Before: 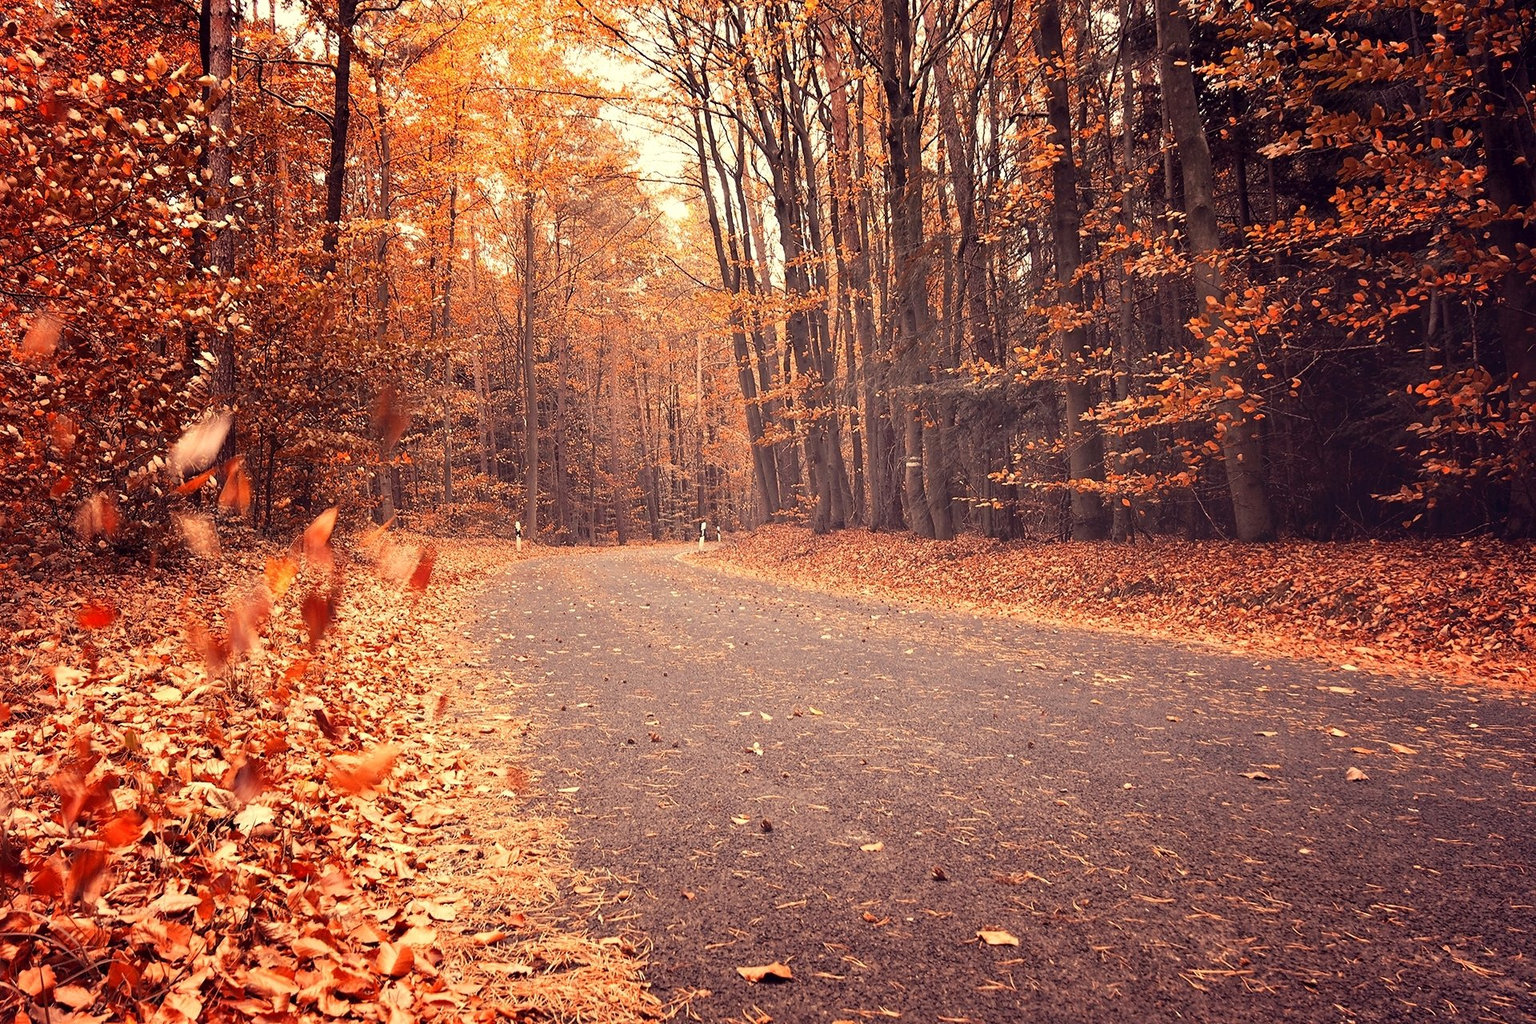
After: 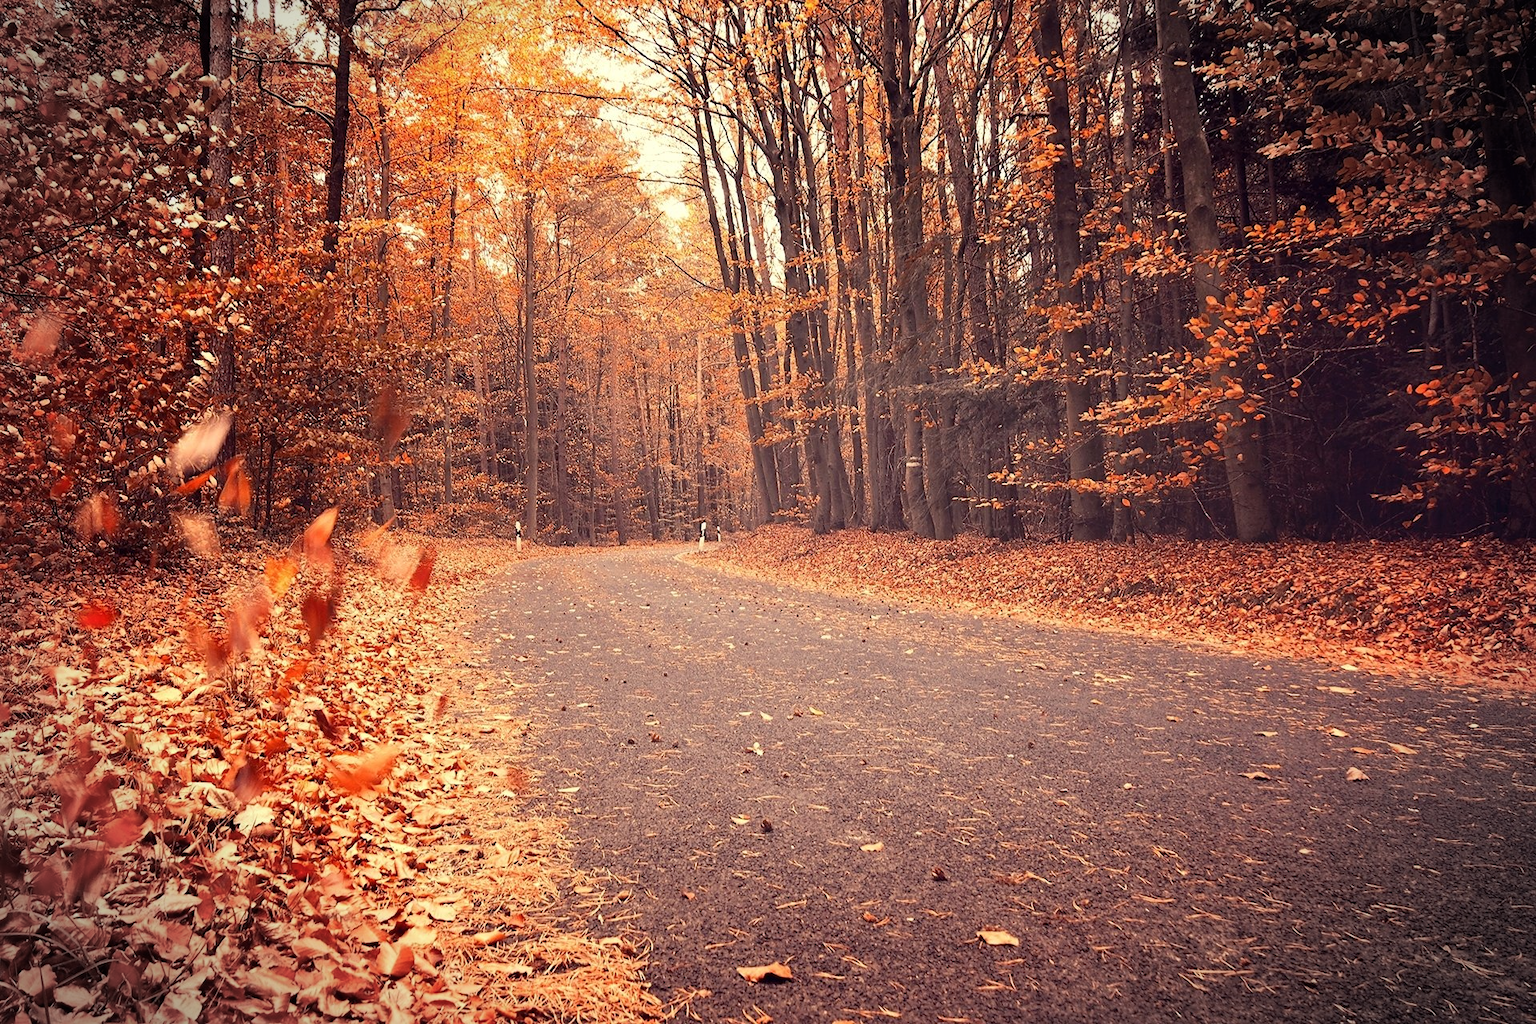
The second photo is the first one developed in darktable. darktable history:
vignetting: fall-off start 90.33%, fall-off radius 38.34%, width/height ratio 1.223, shape 1.3, unbound false
